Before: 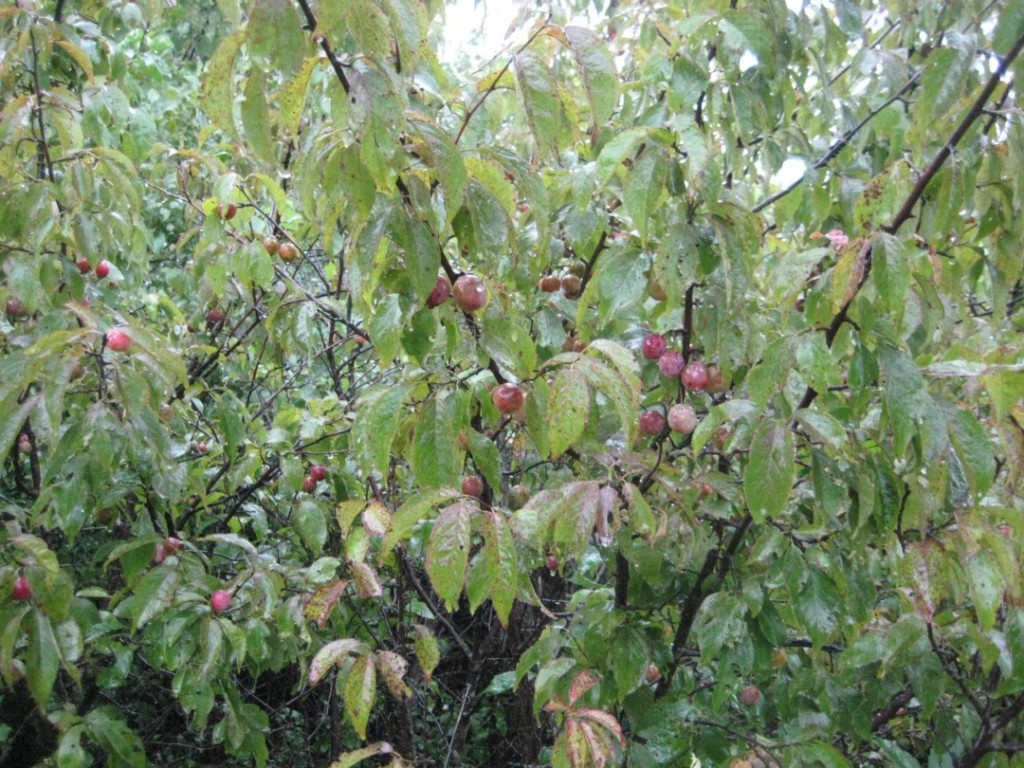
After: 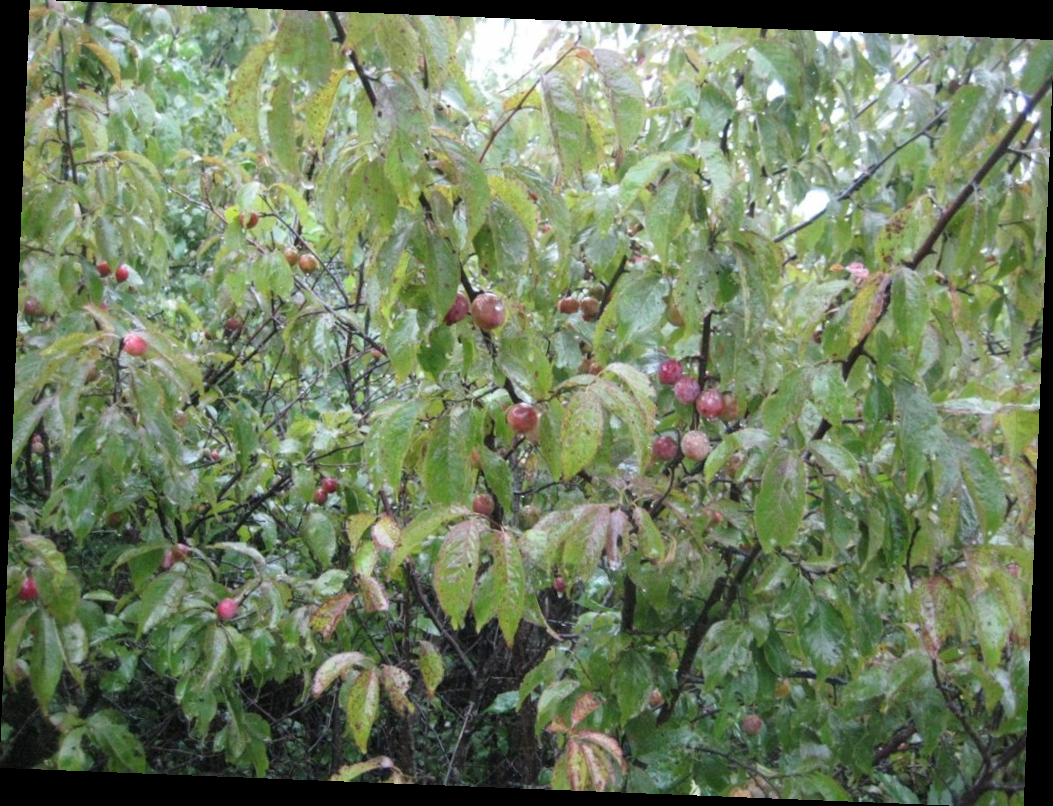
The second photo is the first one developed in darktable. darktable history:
crop: bottom 0.071%
rotate and perspective: rotation 2.27°, automatic cropping off
